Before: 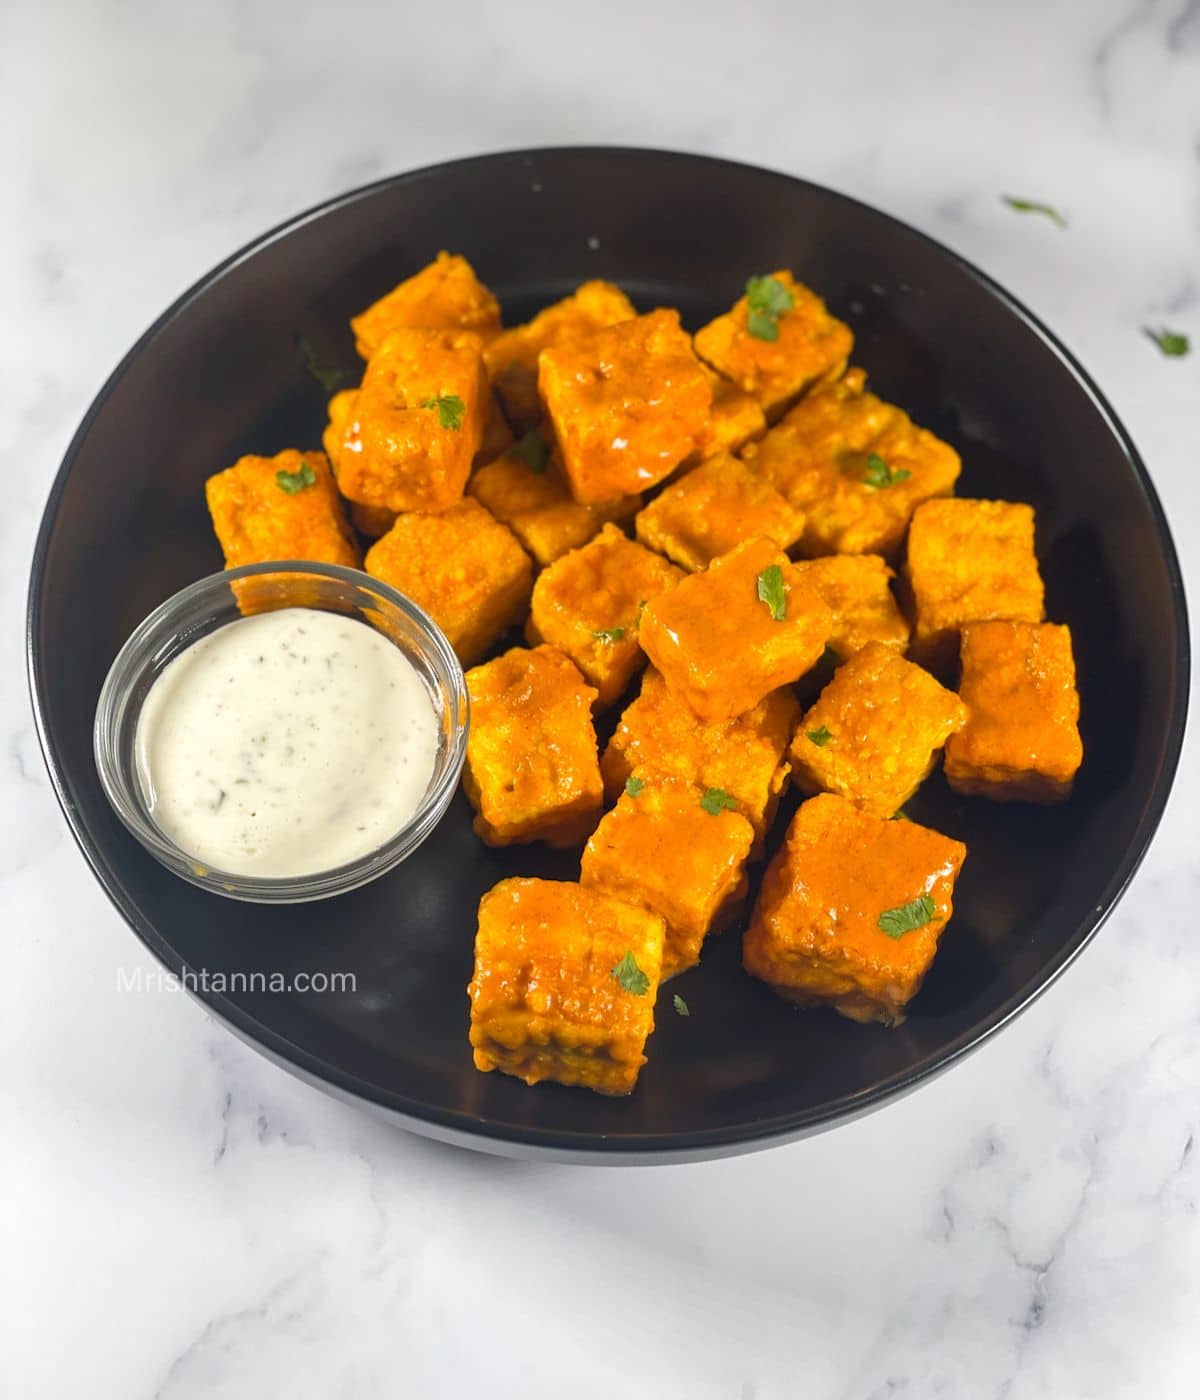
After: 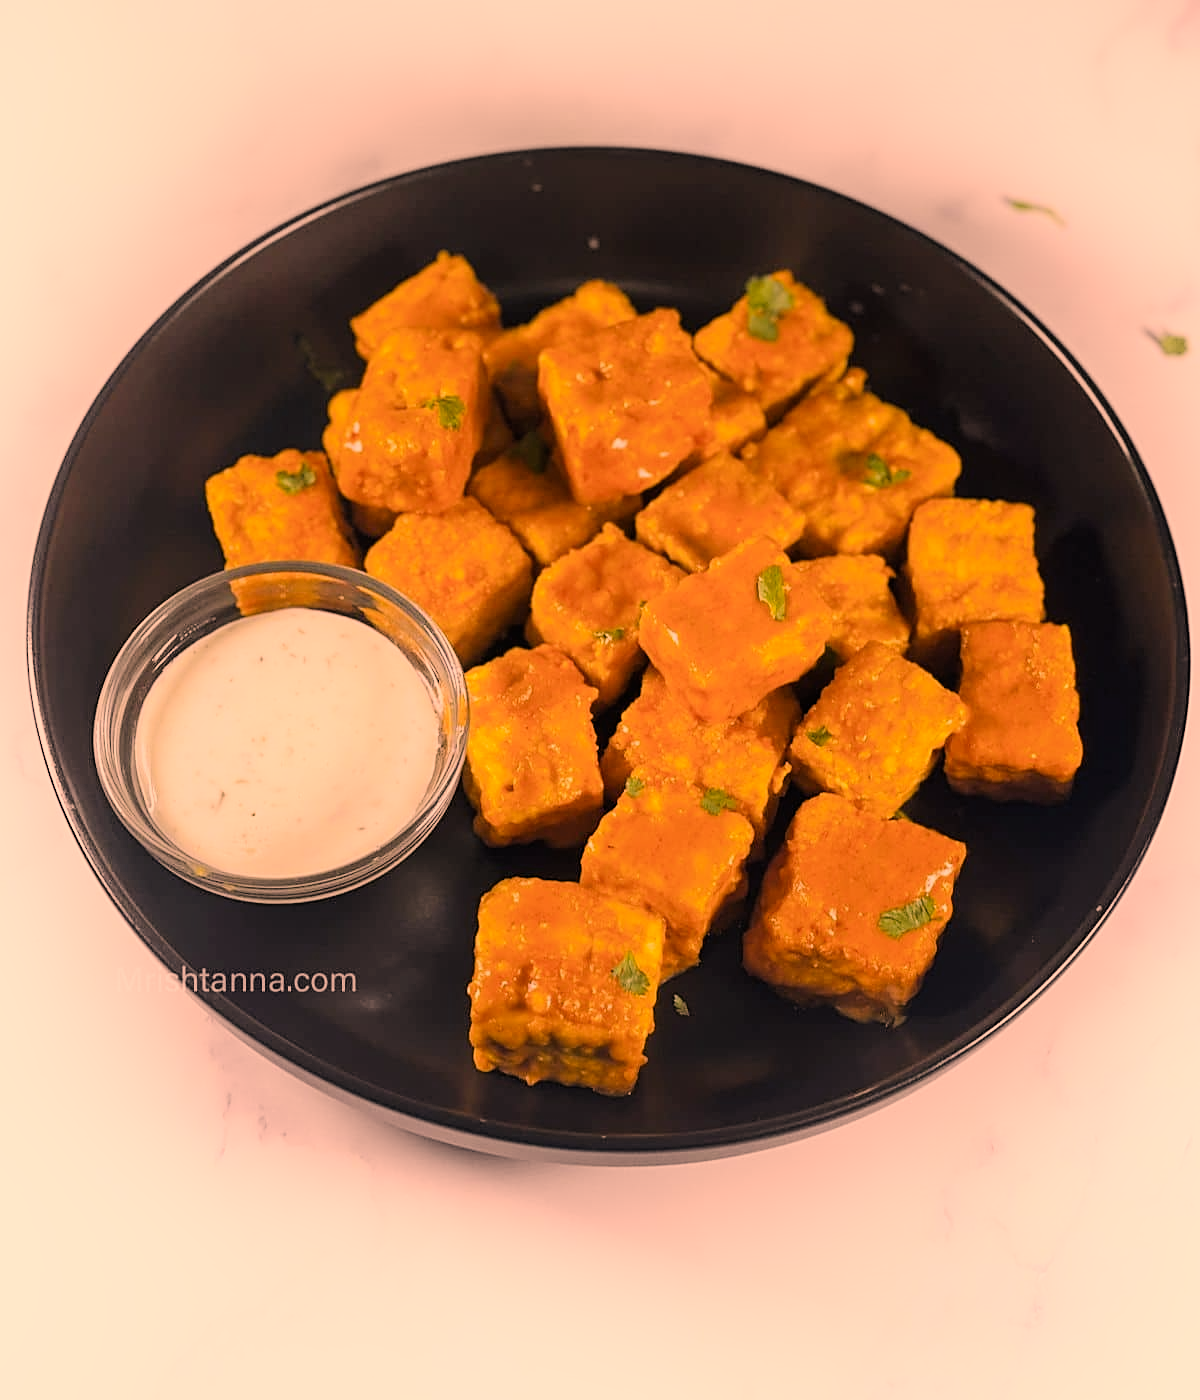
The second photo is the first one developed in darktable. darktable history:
contrast brightness saturation: contrast 0.084, saturation 0.204
sharpen: on, module defaults
shadows and highlights: shadows -21.03, highlights 98.88, soften with gaussian
filmic rgb: black relative exposure -7.65 EV, white relative exposure 4.56 EV, threshold 2.98 EV, hardness 3.61, enable highlight reconstruction true
color correction: highlights a* 39.3, highlights b* 39.85, saturation 0.691
levels: levels [0, 0.492, 0.984]
